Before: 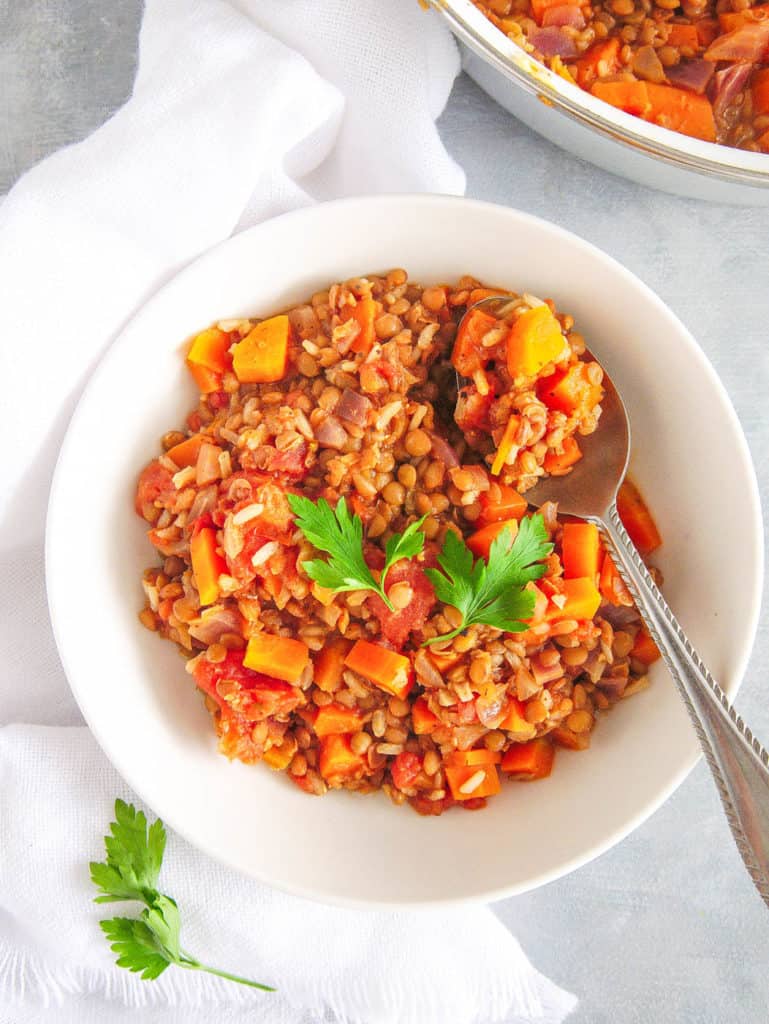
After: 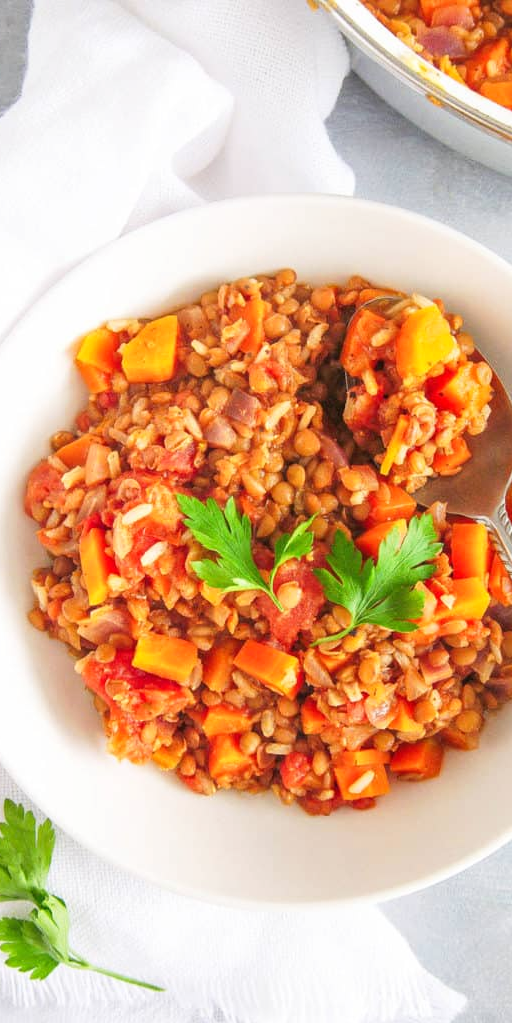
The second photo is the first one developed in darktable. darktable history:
crop and rotate: left 14.436%, right 18.898%
tone curve: curves: ch0 [(0, 0) (0.003, 0.003) (0.011, 0.011) (0.025, 0.026) (0.044, 0.046) (0.069, 0.072) (0.1, 0.103) (0.136, 0.141) (0.177, 0.184) (0.224, 0.233) (0.277, 0.287) (0.335, 0.348) (0.399, 0.414) (0.468, 0.486) (0.543, 0.563) (0.623, 0.647) (0.709, 0.736) (0.801, 0.831) (0.898, 0.92) (1, 1)], preserve colors none
